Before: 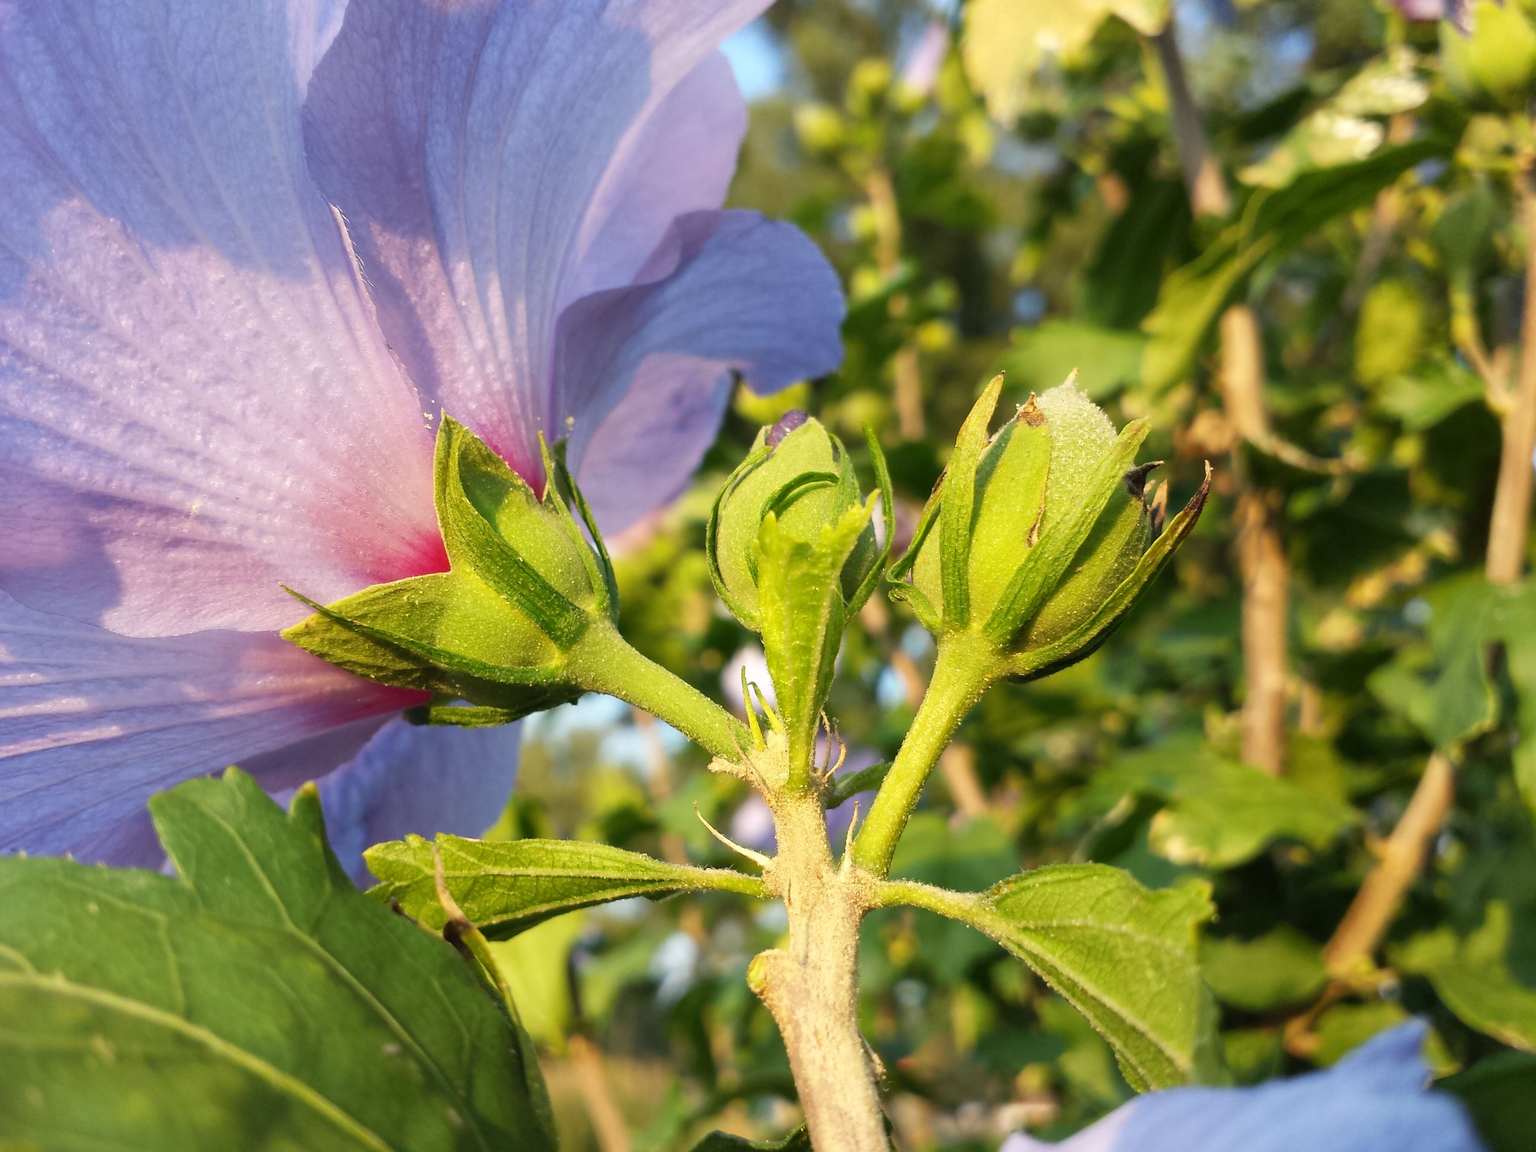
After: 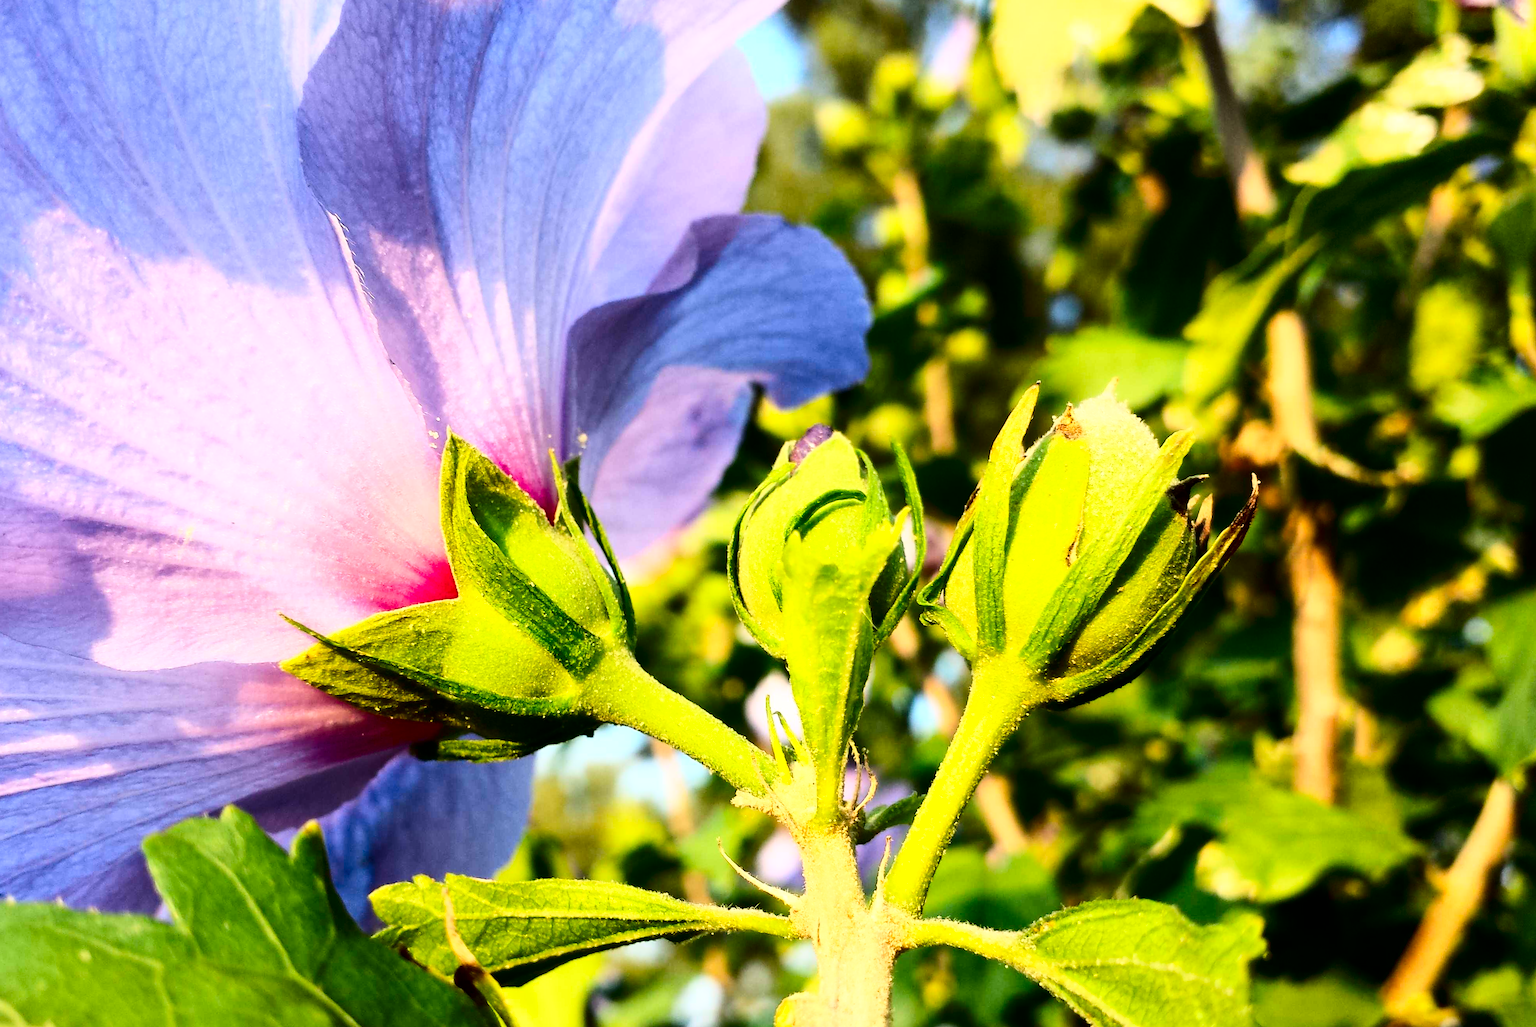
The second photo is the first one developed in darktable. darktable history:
crop and rotate: angle 0.54°, left 0.414%, right 3.444%, bottom 14.237%
base curve: curves: ch0 [(0, 0) (0.007, 0.004) (0.027, 0.03) (0.046, 0.07) (0.207, 0.54) (0.442, 0.872) (0.673, 0.972) (1, 1)]
contrast brightness saturation: contrast 0.091, brightness -0.61, saturation 0.169
